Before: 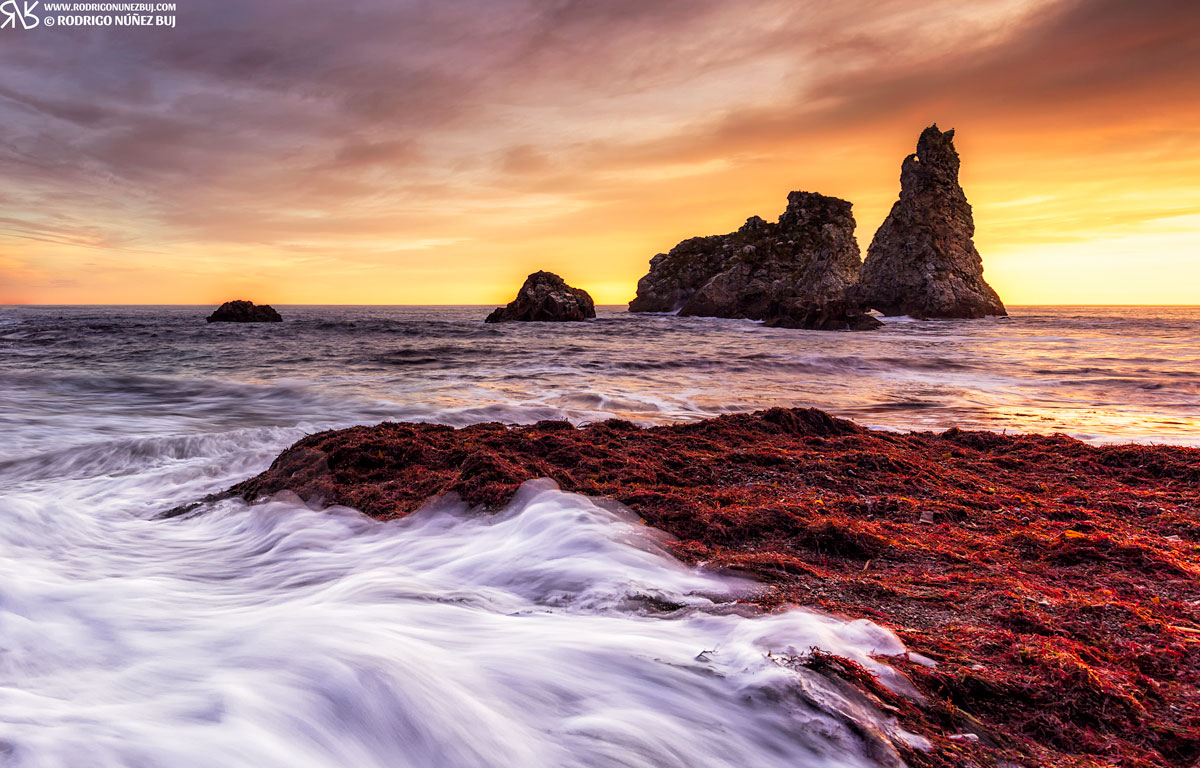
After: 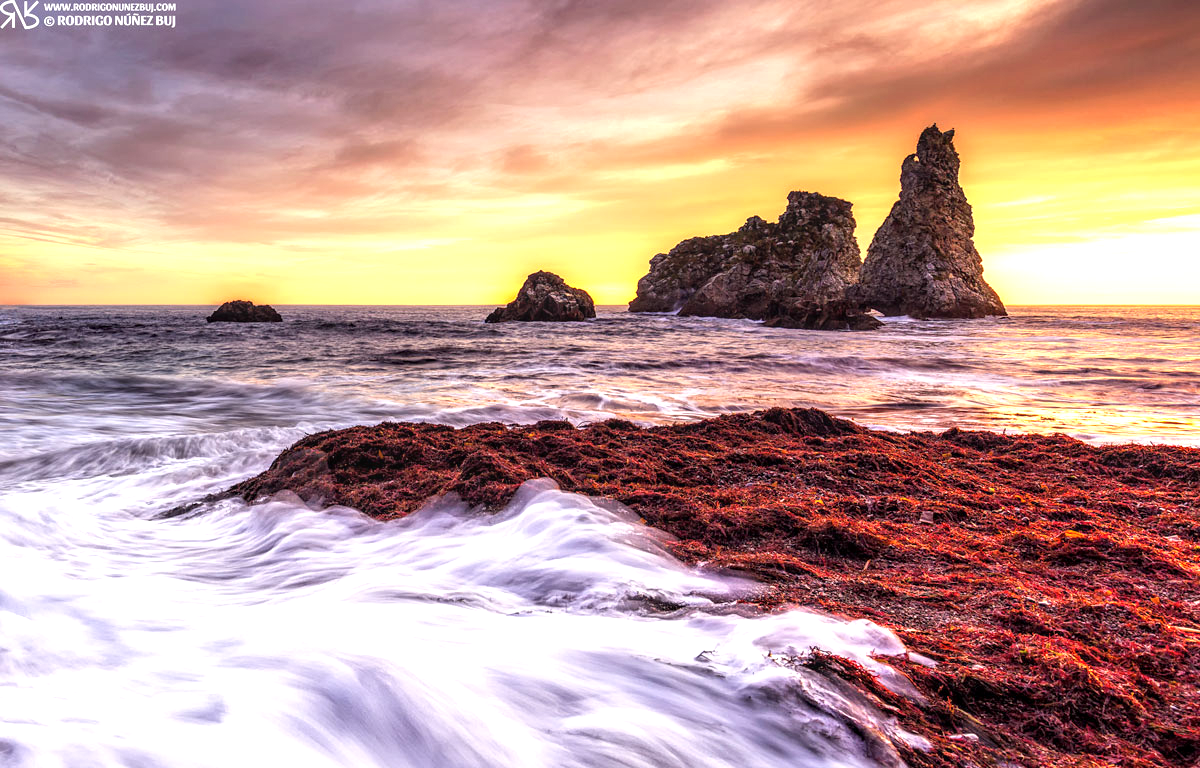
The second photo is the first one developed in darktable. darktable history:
local contrast: on, module defaults
exposure: exposure 0.656 EV, compensate exposure bias true, compensate highlight preservation false
